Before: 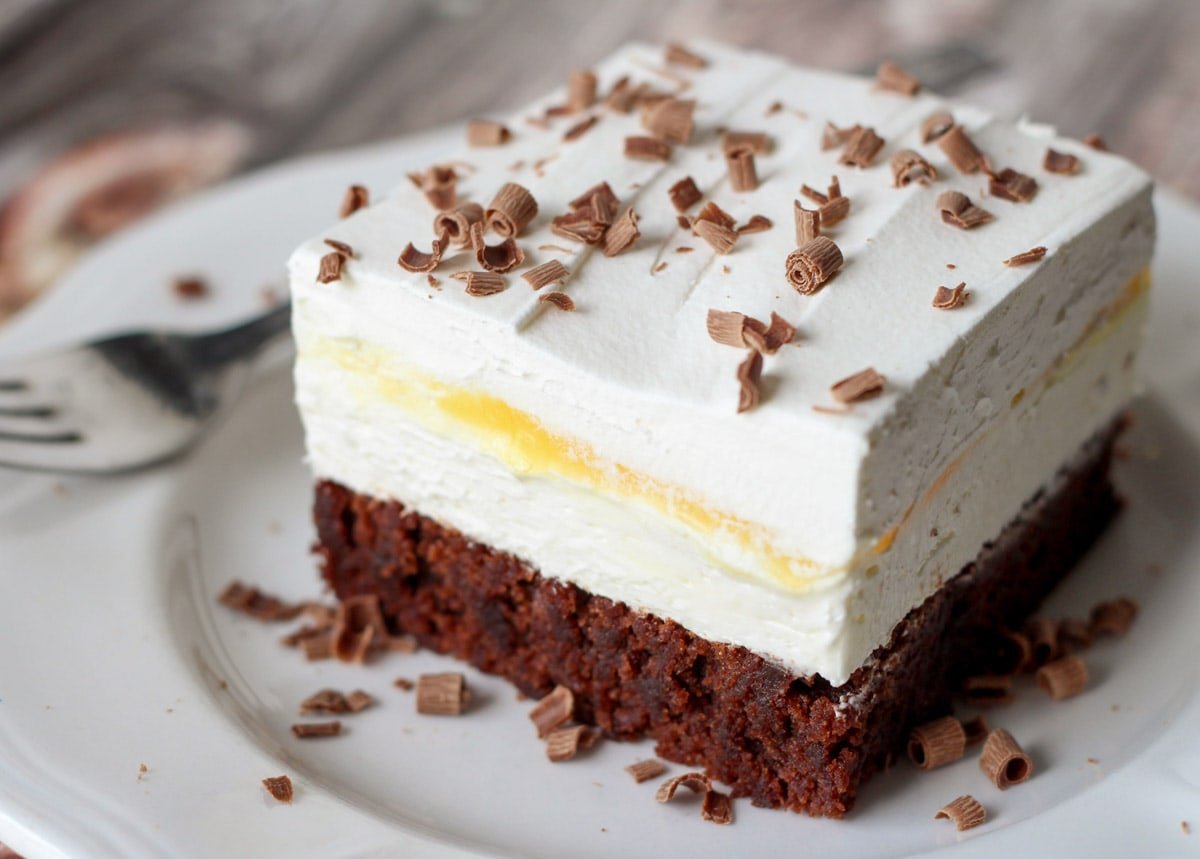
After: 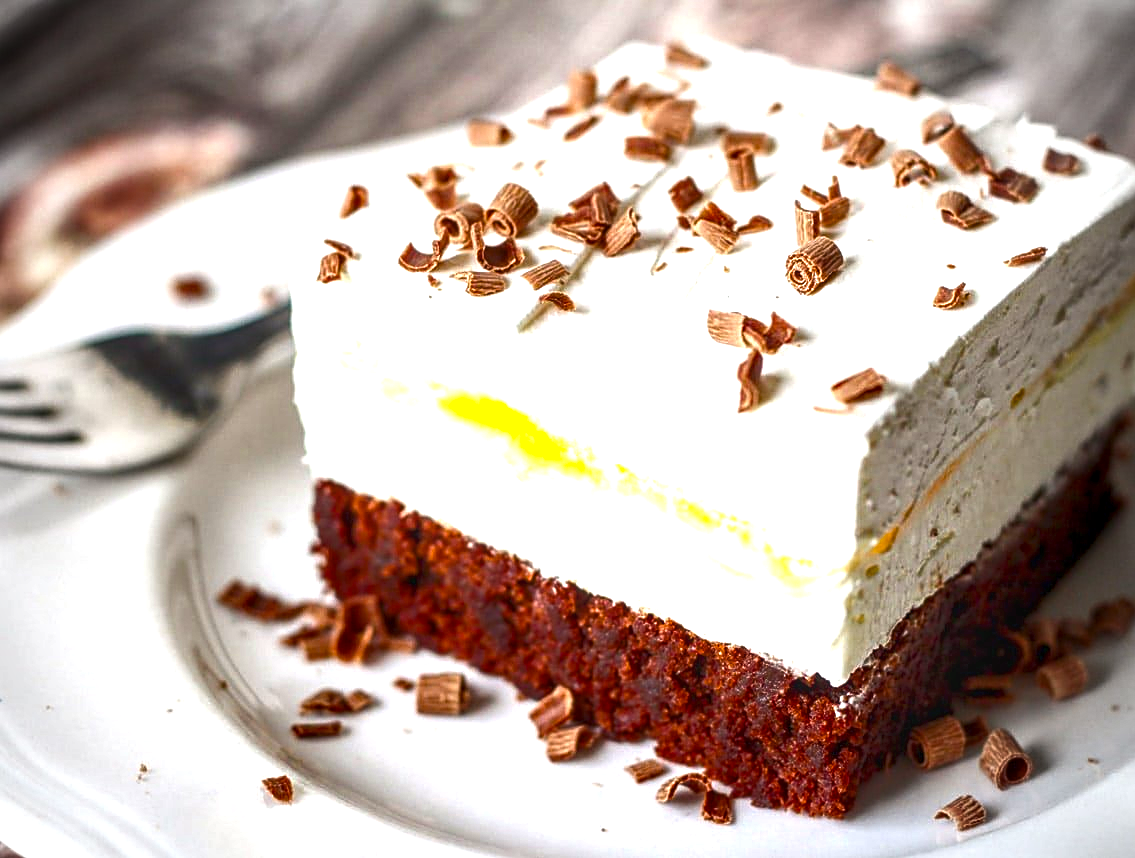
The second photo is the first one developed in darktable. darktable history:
tone equalizer: -8 EV 0.273 EV, -7 EV 0.443 EV, -6 EV 0.449 EV, -5 EV 0.241 EV, -3 EV -0.242 EV, -2 EV -0.433 EV, -1 EV -0.396 EV, +0 EV -0.252 EV
crop and rotate: left 0%, right 5.394%
vignetting: brightness -0.452, saturation -0.69
sharpen: on, module defaults
exposure: black level correction 0, exposure 1.199 EV, compensate exposure bias true, compensate highlight preservation false
tone curve: curves: ch0 [(0, 0) (0.536, 0.402) (1, 1)], color space Lab, independent channels, preserve colors none
color balance rgb: power › hue 312.25°, global offset › luminance 0.253%, global offset › hue 171.42°, linear chroma grading › global chroma 15.051%, perceptual saturation grading › global saturation 30.199%
local contrast: detail 144%
